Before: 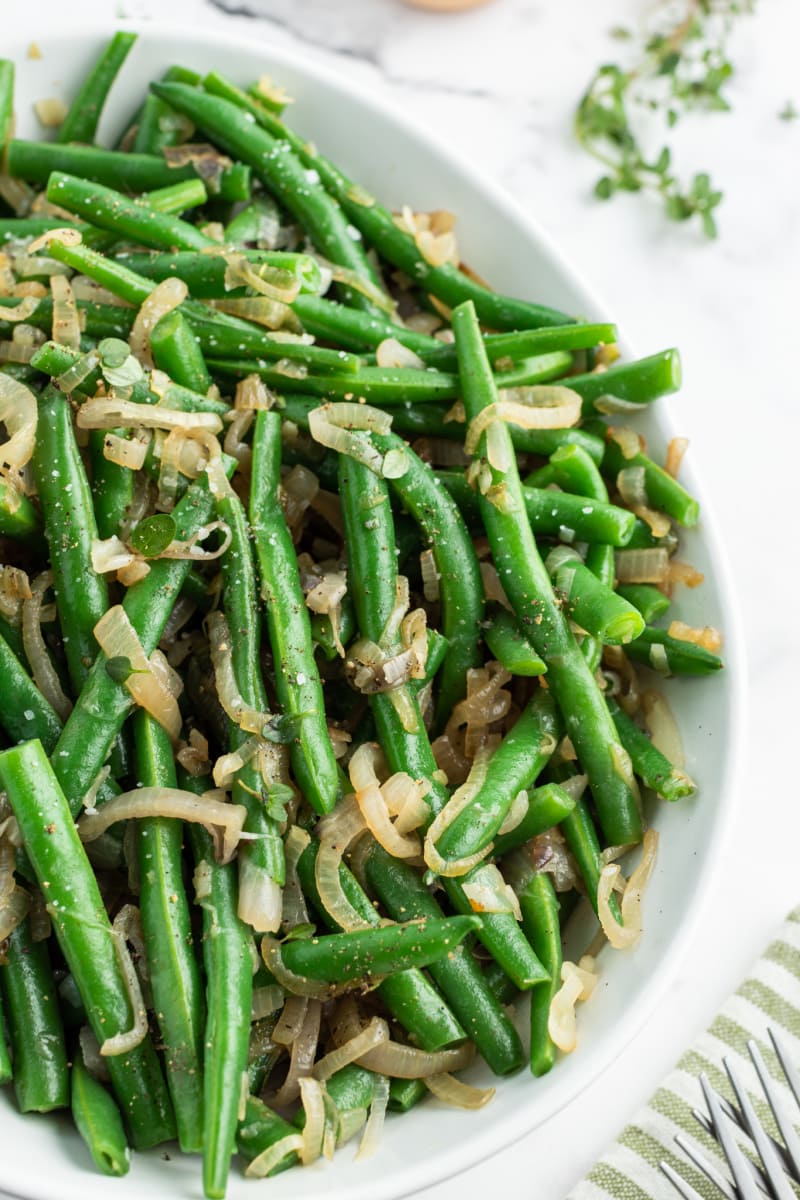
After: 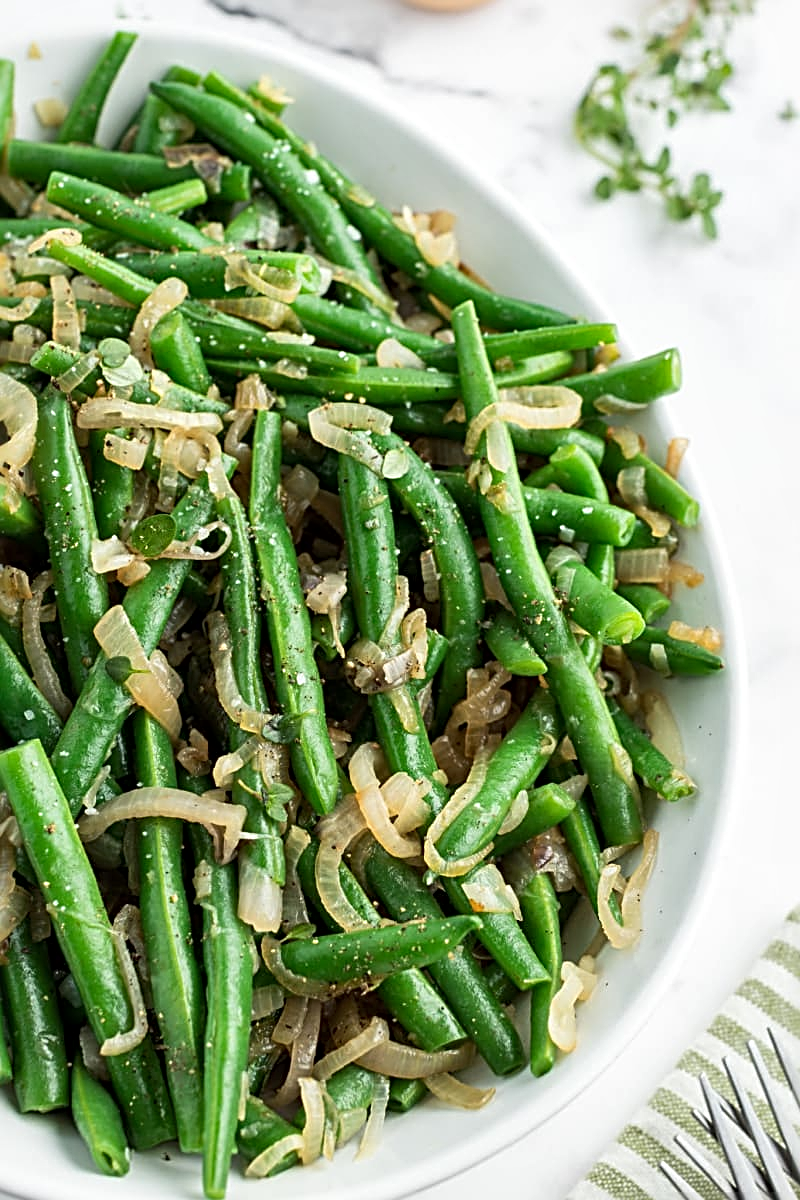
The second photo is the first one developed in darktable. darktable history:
local contrast: mode bilateral grid, contrast 20, coarseness 50, detail 120%, midtone range 0.2
sharpen: radius 2.817, amount 0.715
